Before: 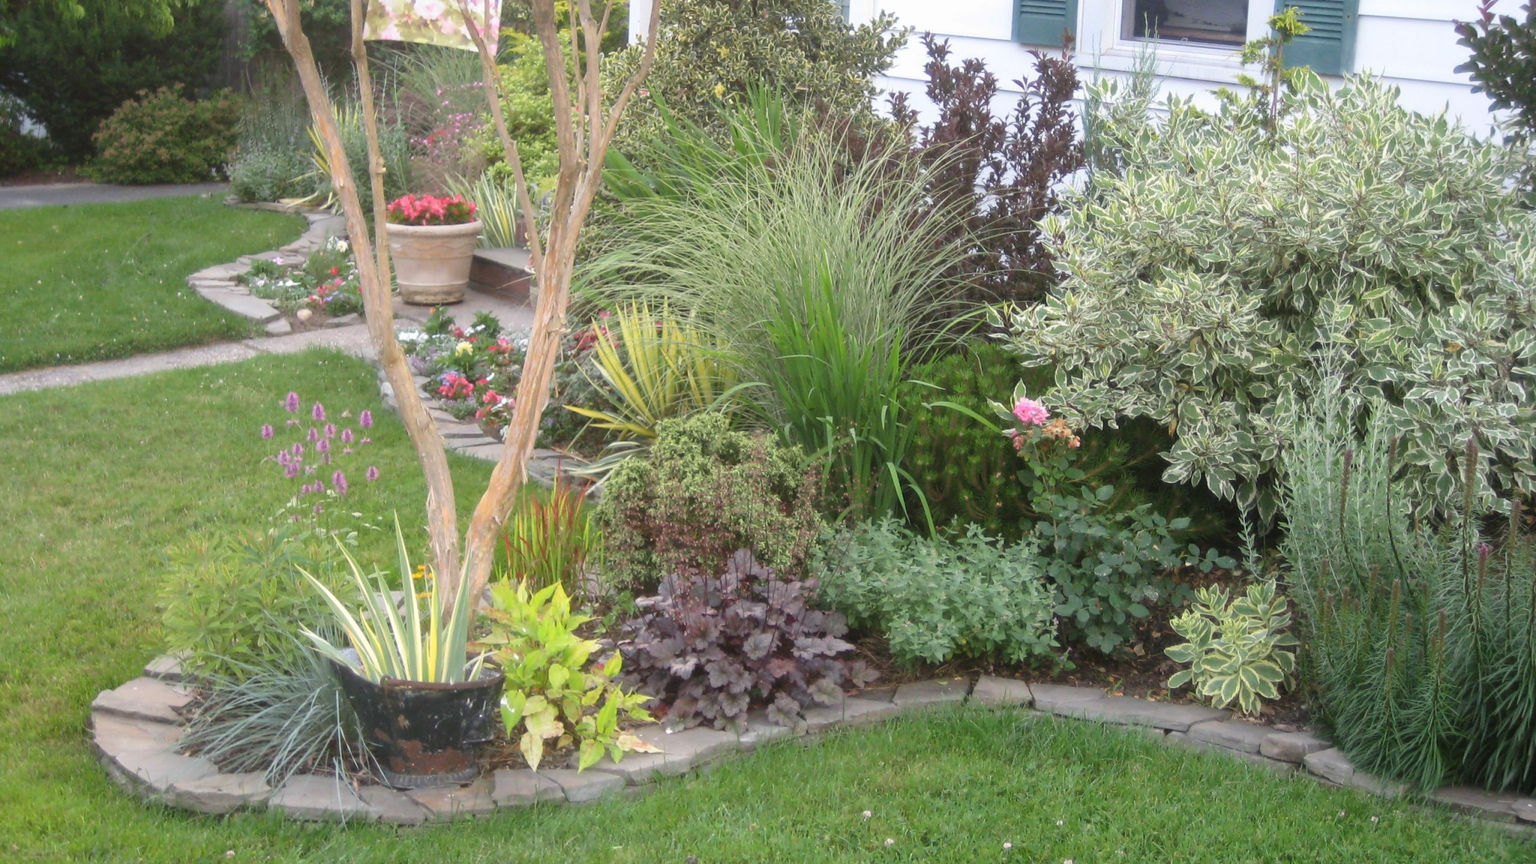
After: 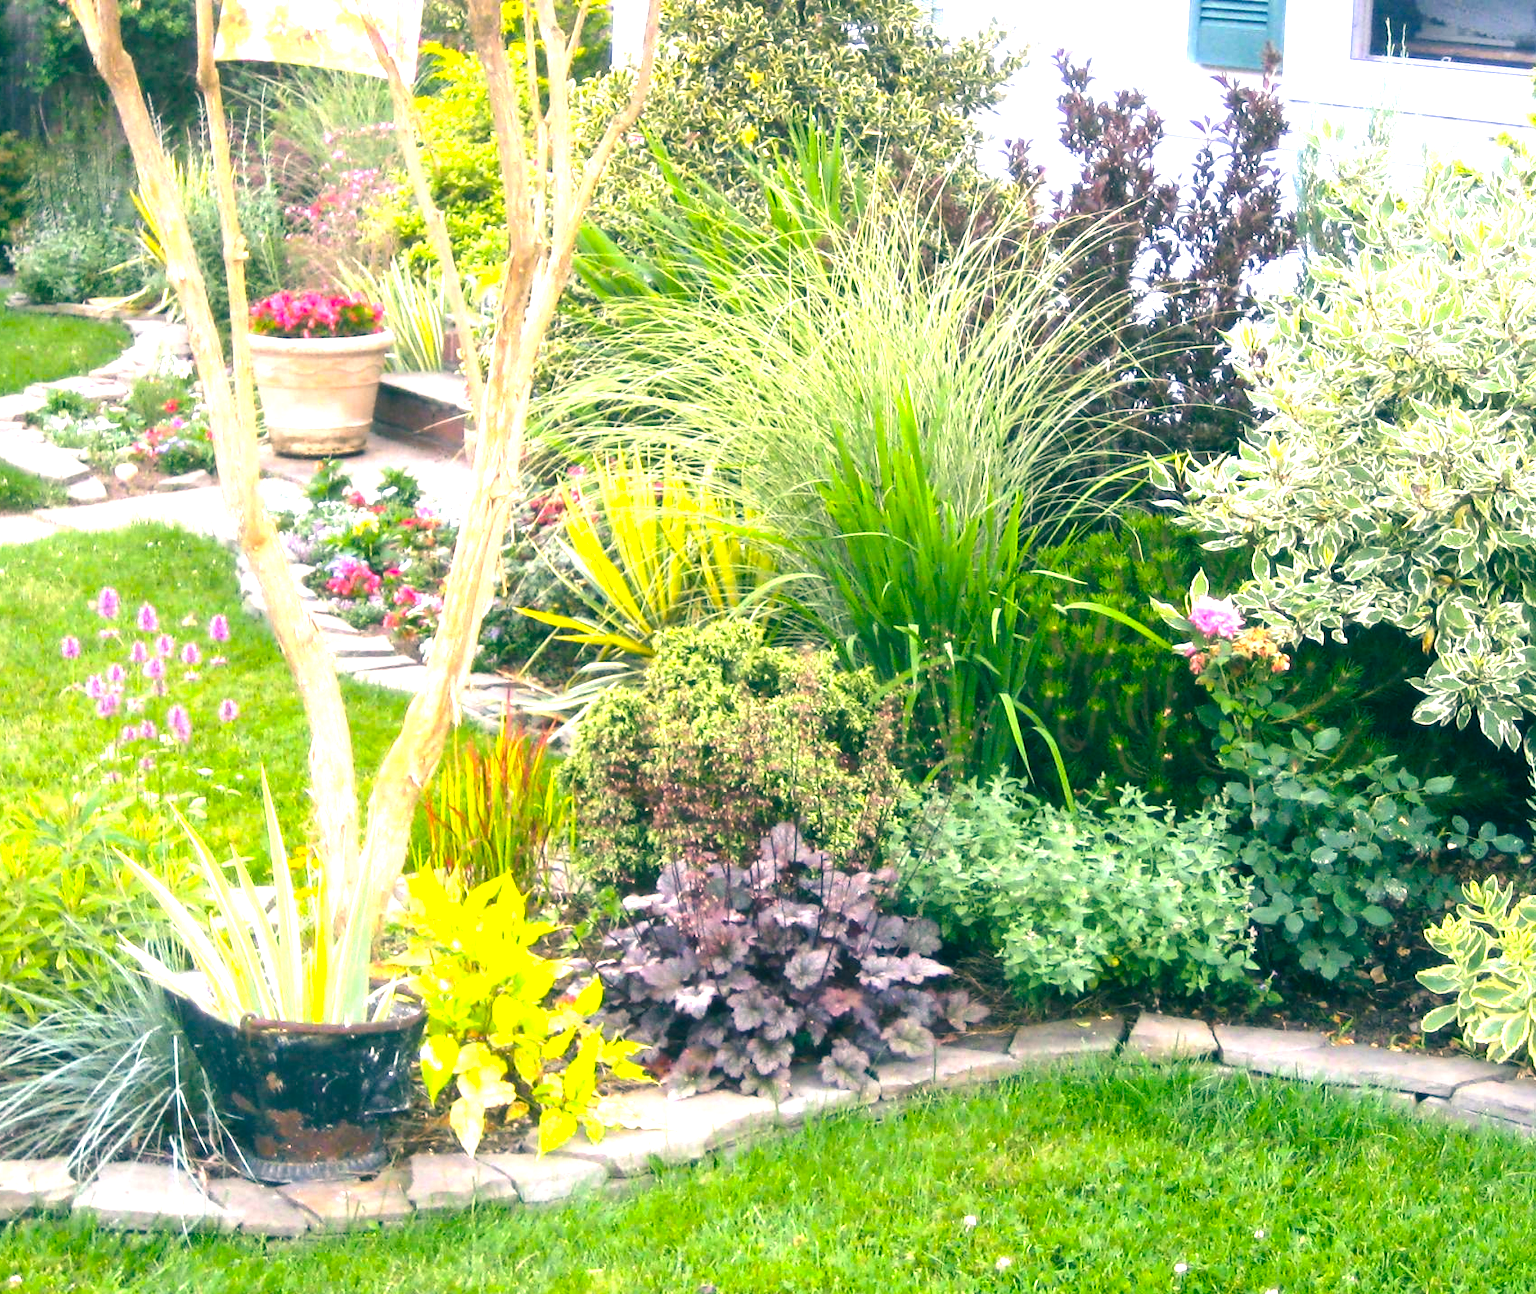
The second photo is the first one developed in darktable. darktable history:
crop and rotate: left 14.342%, right 18.959%
color balance rgb: shadows lift › luminance -29.133%, shadows lift › chroma 10.252%, shadows lift › hue 227.23°, power › luminance -7.688%, power › chroma 1.079%, power › hue 218.19°, highlights gain › chroma 2.057%, highlights gain › hue 63.49°, perceptual saturation grading › global saturation 42.616%, perceptual brilliance grading › global brilliance 14.635%, perceptual brilliance grading › shadows -35.483%, global vibrance 20%
exposure: black level correction 0, exposure 1.024 EV, compensate highlight preservation false
